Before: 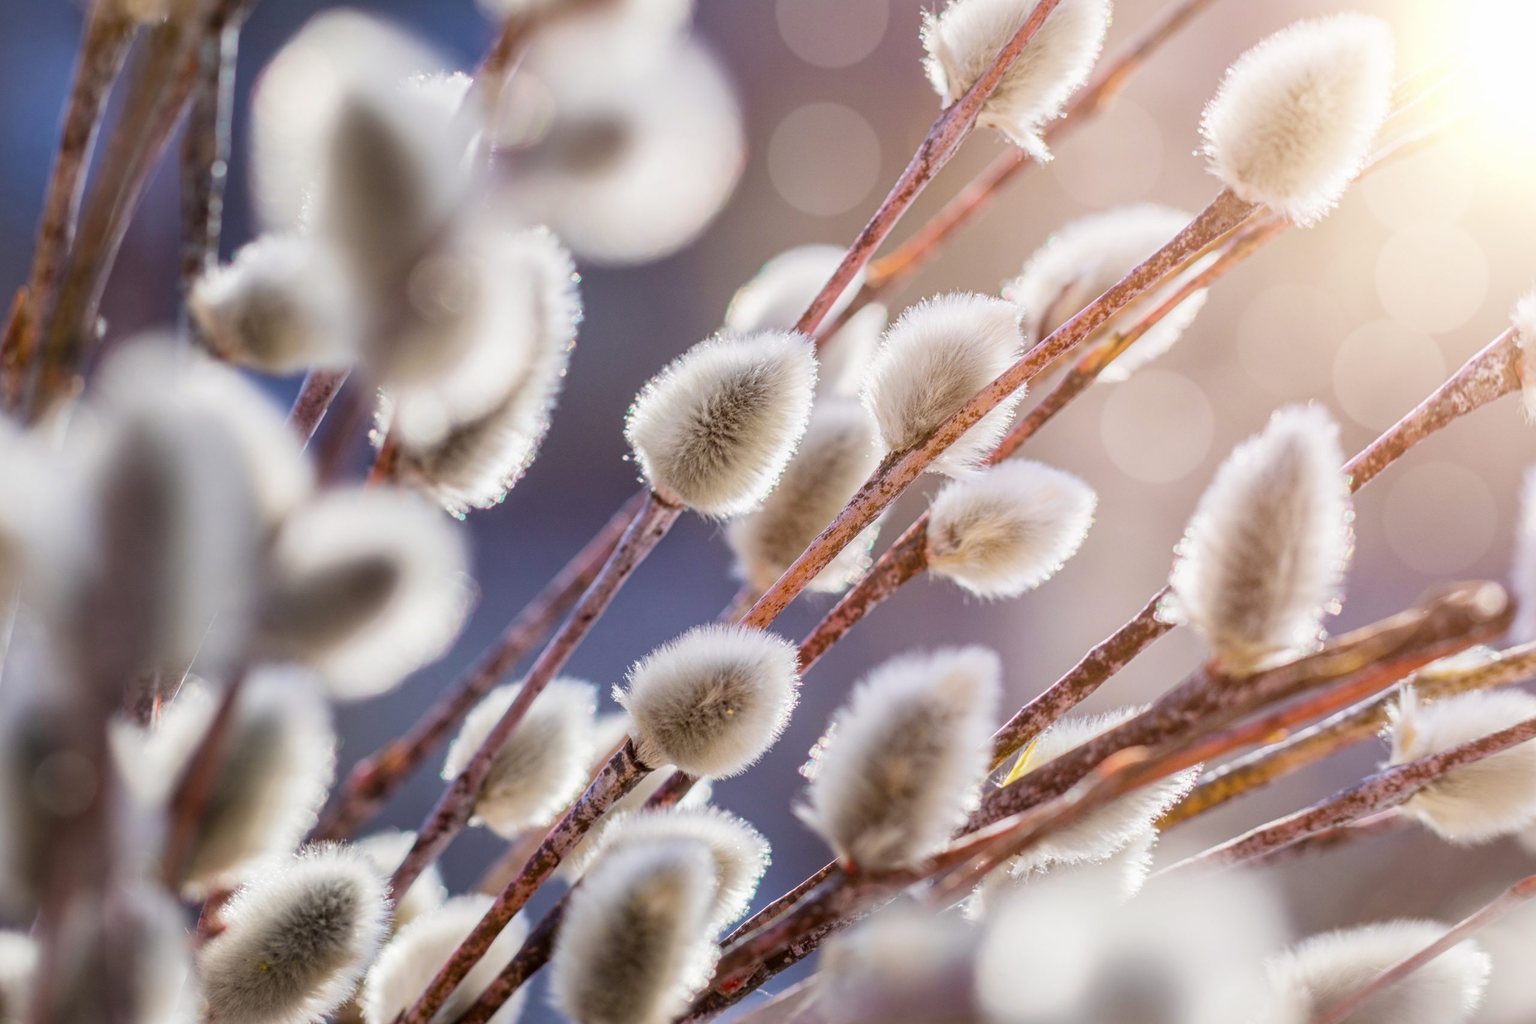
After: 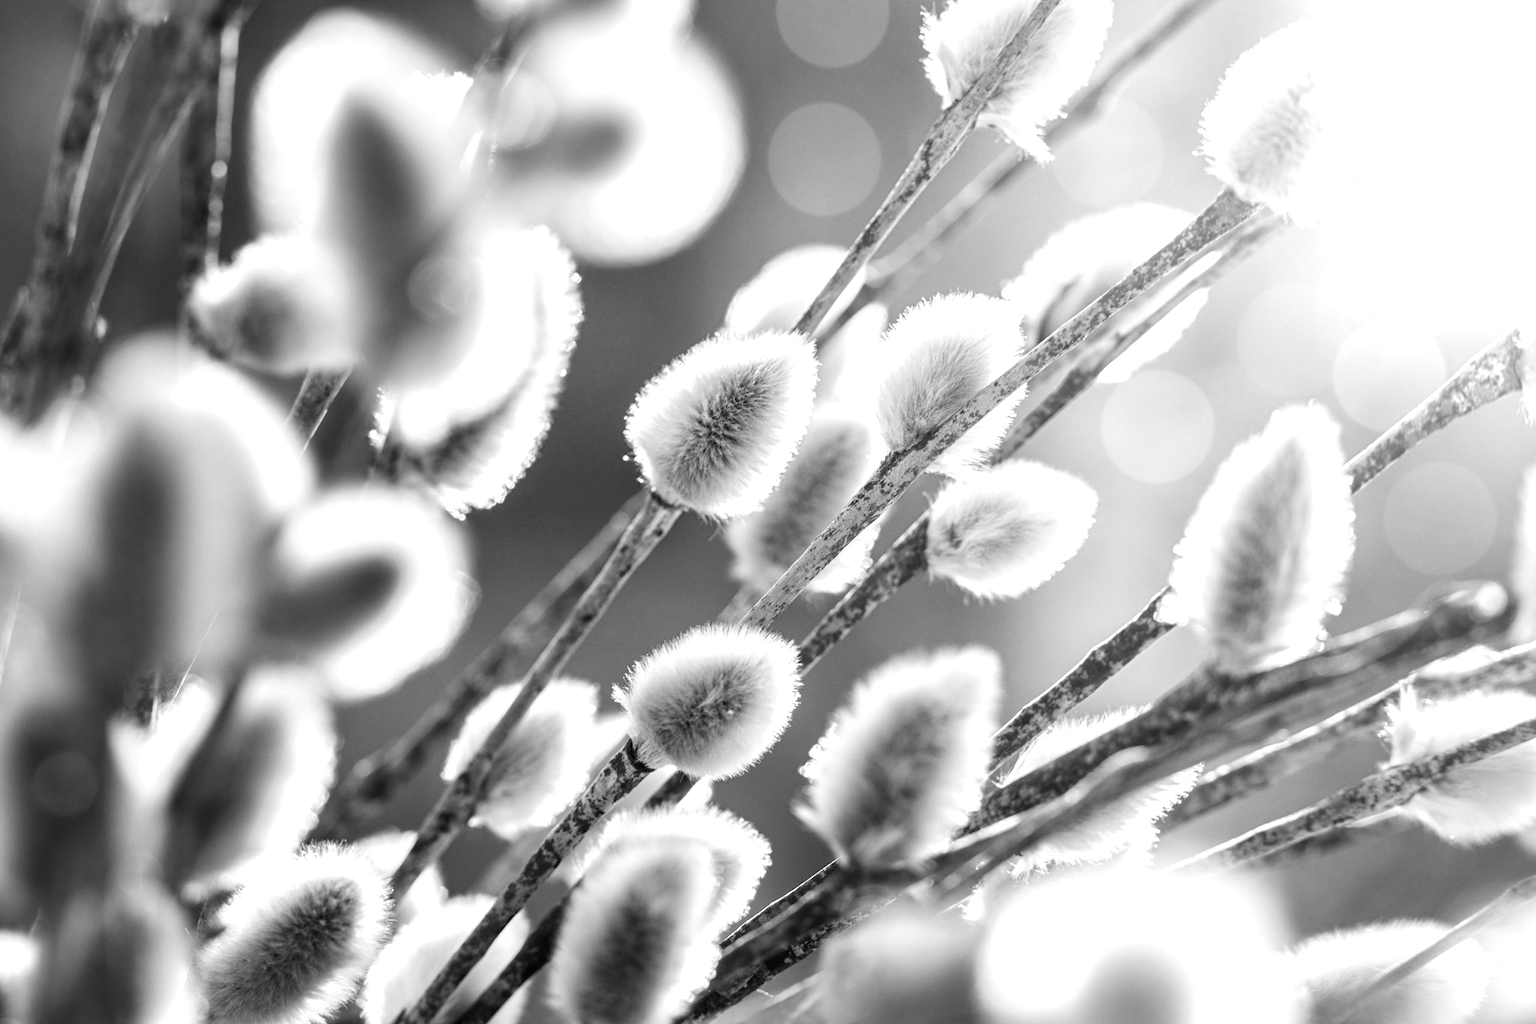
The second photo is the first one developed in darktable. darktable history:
tone equalizer: -8 EV -0.75 EV, -7 EV -0.7 EV, -6 EV -0.6 EV, -5 EV -0.4 EV, -3 EV 0.4 EV, -2 EV 0.6 EV, -1 EV 0.7 EV, +0 EV 0.75 EV, edges refinement/feathering 500, mask exposure compensation -1.57 EV, preserve details no
color correction: highlights a* -20.17, highlights b* 20.27, shadows a* 20.03, shadows b* -20.46, saturation 0.43
monochrome: on, module defaults
